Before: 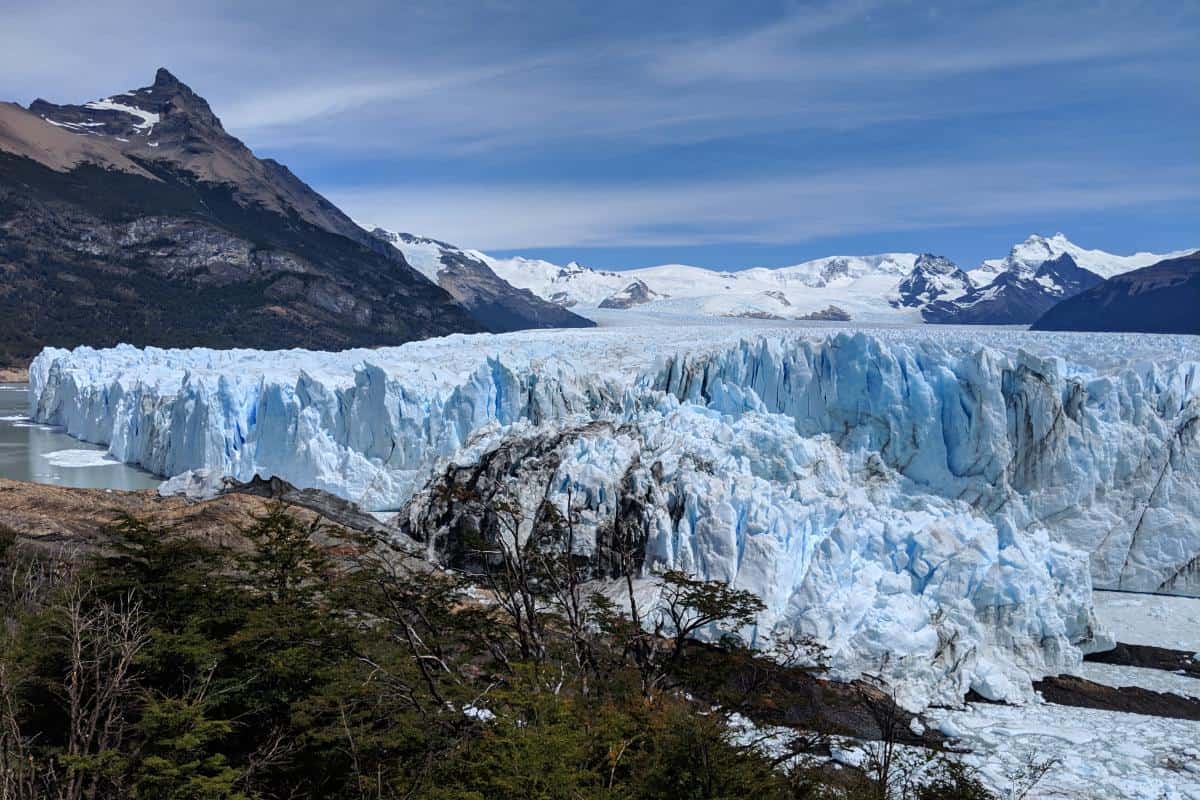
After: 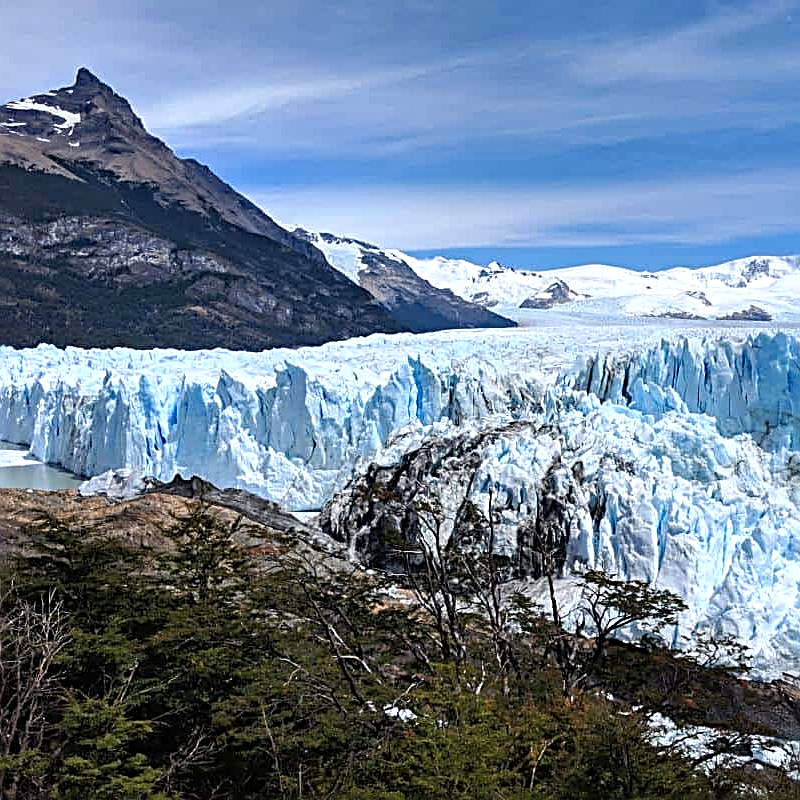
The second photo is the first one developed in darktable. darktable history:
haze removal: compatibility mode true, adaptive false
exposure: black level correction 0, exposure 0.5 EV, compensate exposure bias true, compensate highlight preservation false
crop and rotate: left 6.617%, right 26.717%
sharpen: radius 2.676, amount 0.669
